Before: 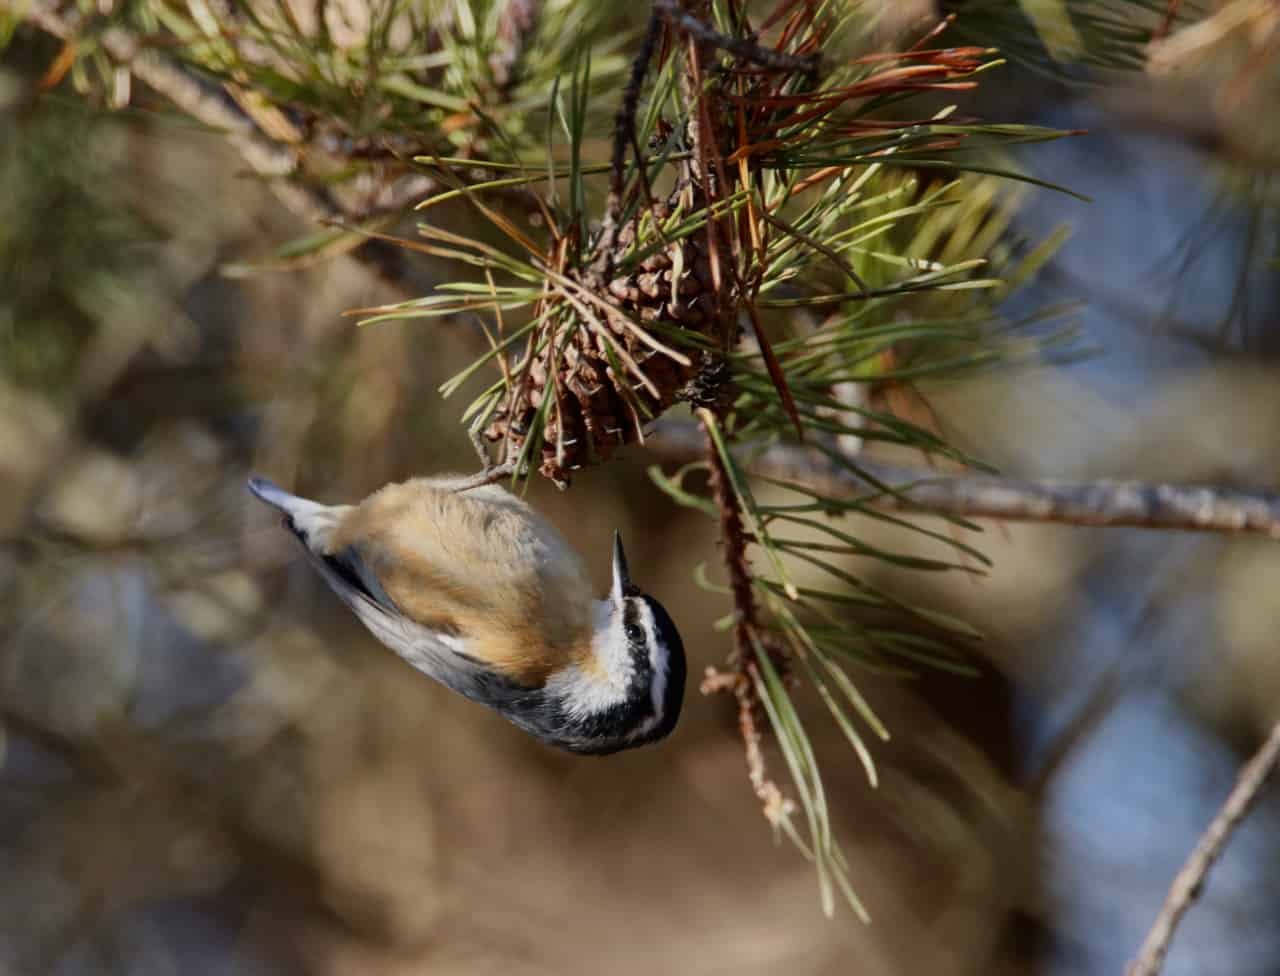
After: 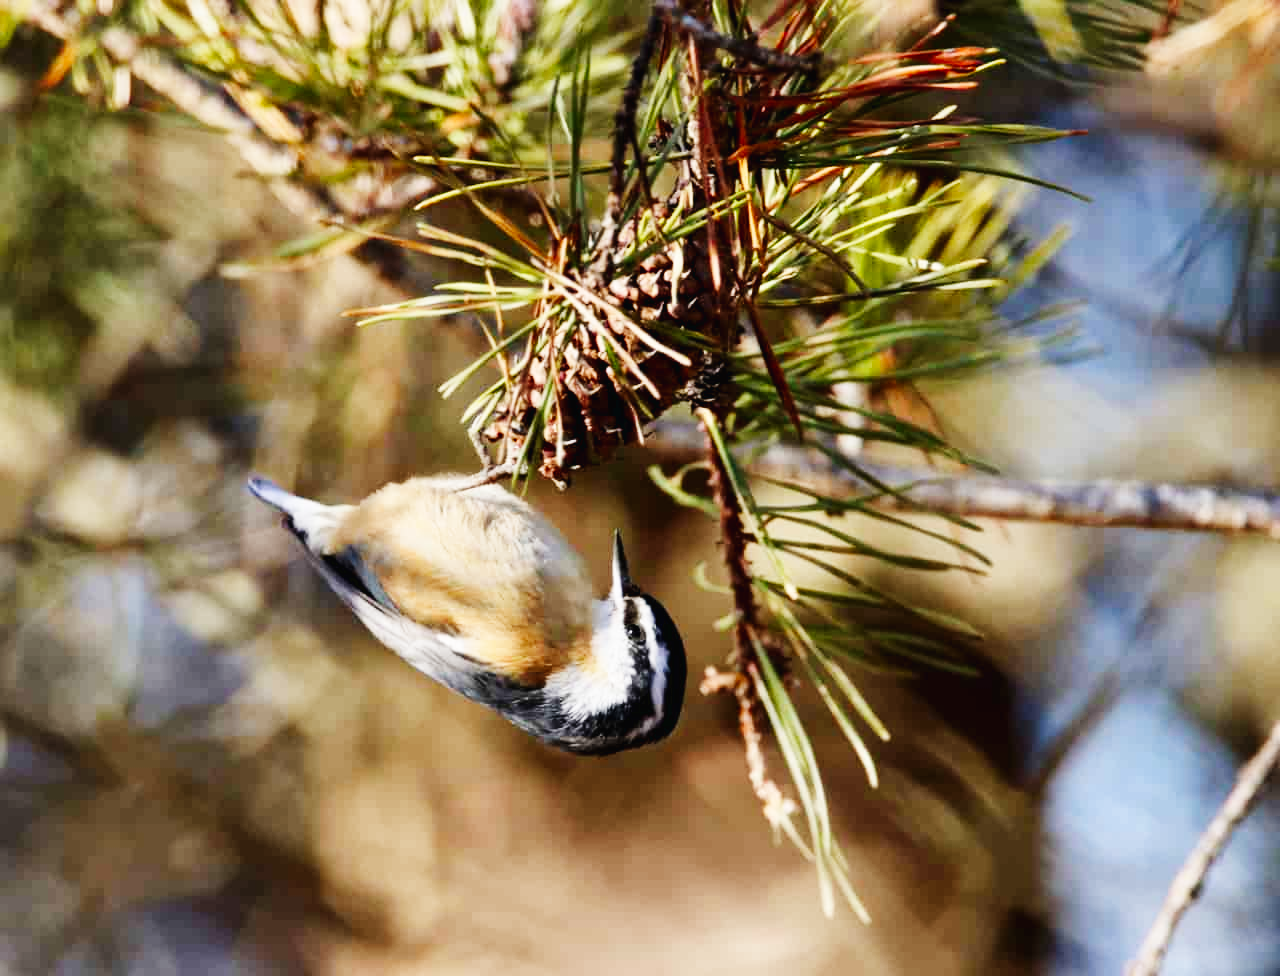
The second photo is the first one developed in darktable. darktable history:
base curve: curves: ch0 [(0, 0.003) (0.001, 0.002) (0.006, 0.004) (0.02, 0.022) (0.048, 0.086) (0.094, 0.234) (0.162, 0.431) (0.258, 0.629) (0.385, 0.8) (0.548, 0.918) (0.751, 0.988) (1, 1)], exposure shift 0.569, preserve colors none
